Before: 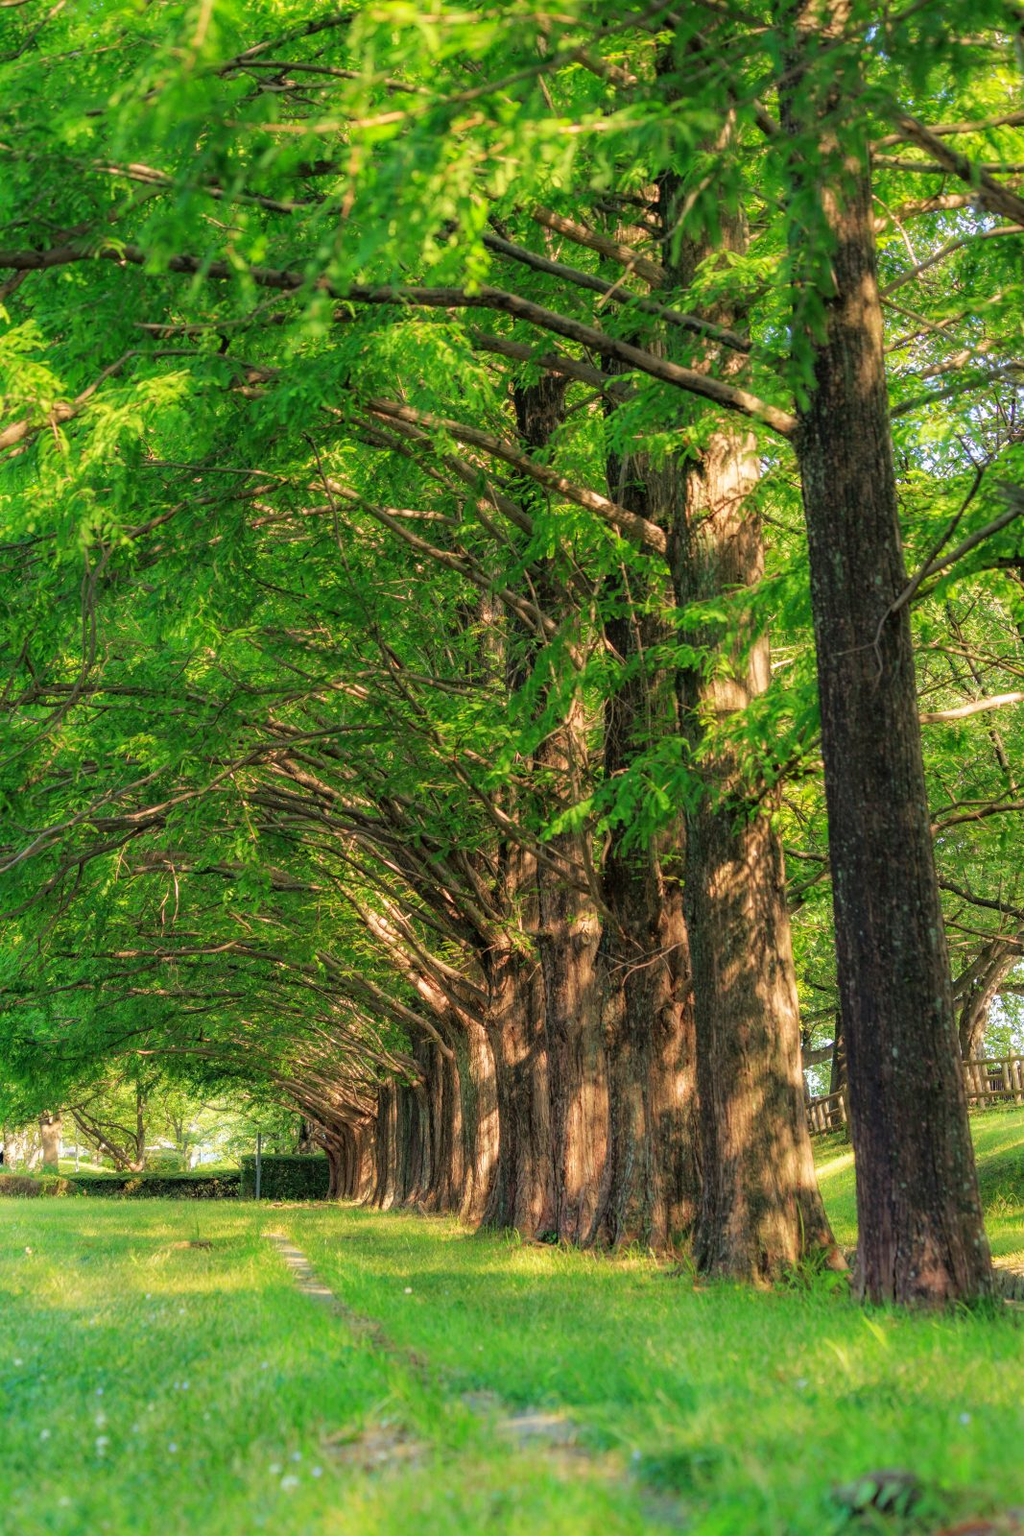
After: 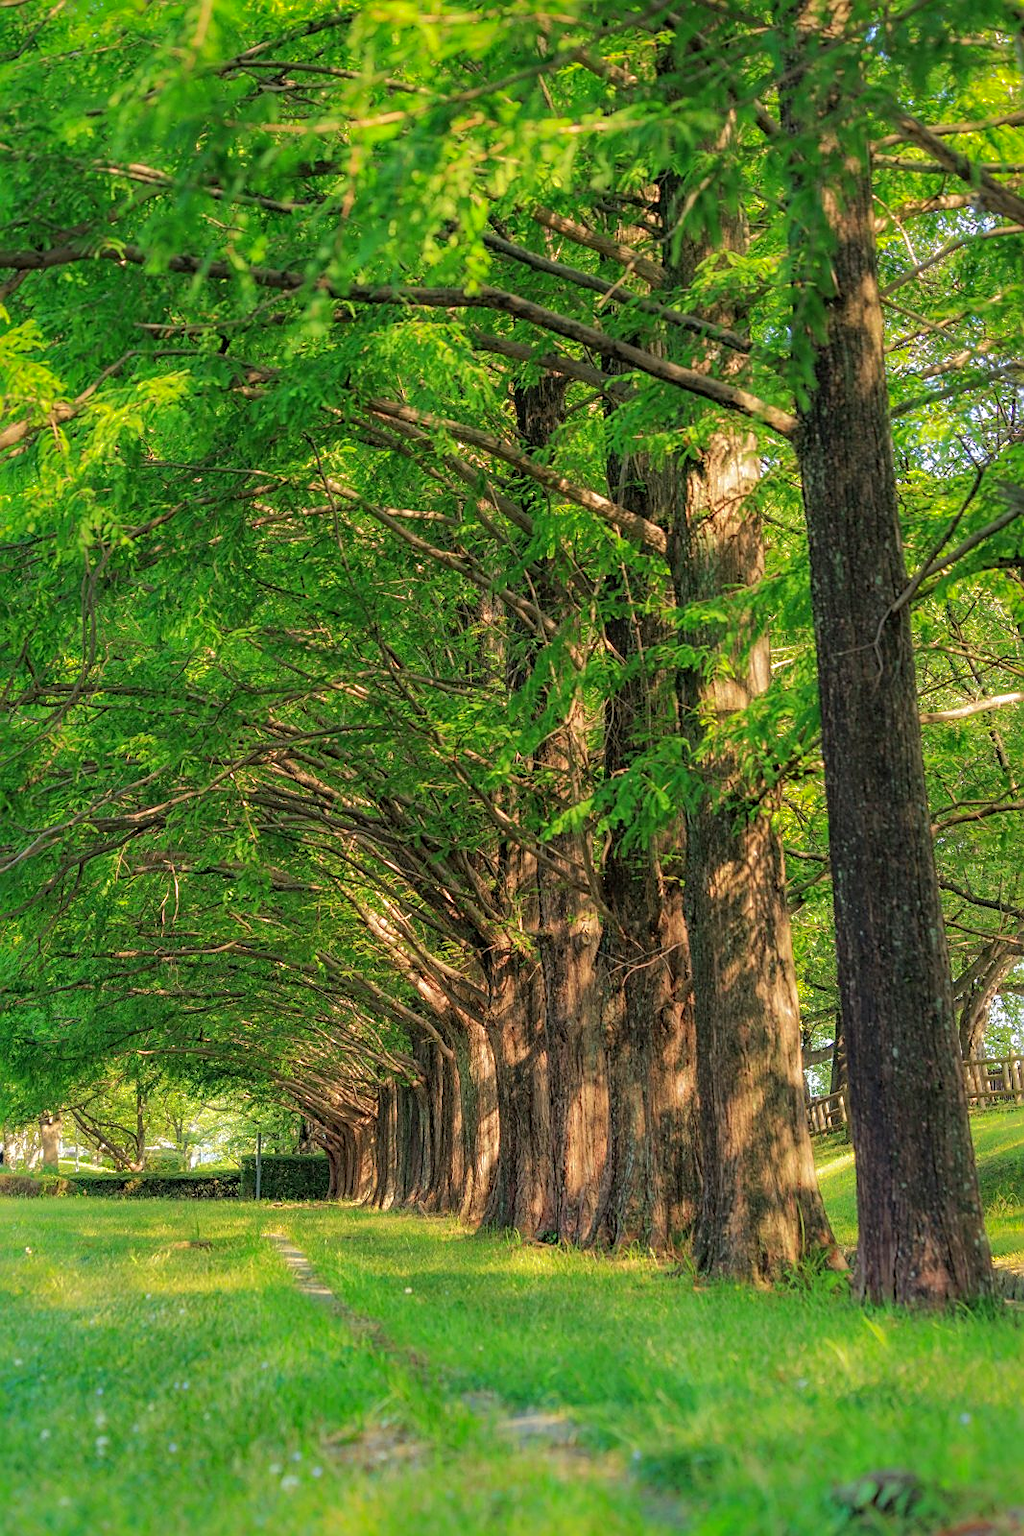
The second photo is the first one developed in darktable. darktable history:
sharpen: on, module defaults
shadows and highlights: shadows 40, highlights -60
tone equalizer: on, module defaults
